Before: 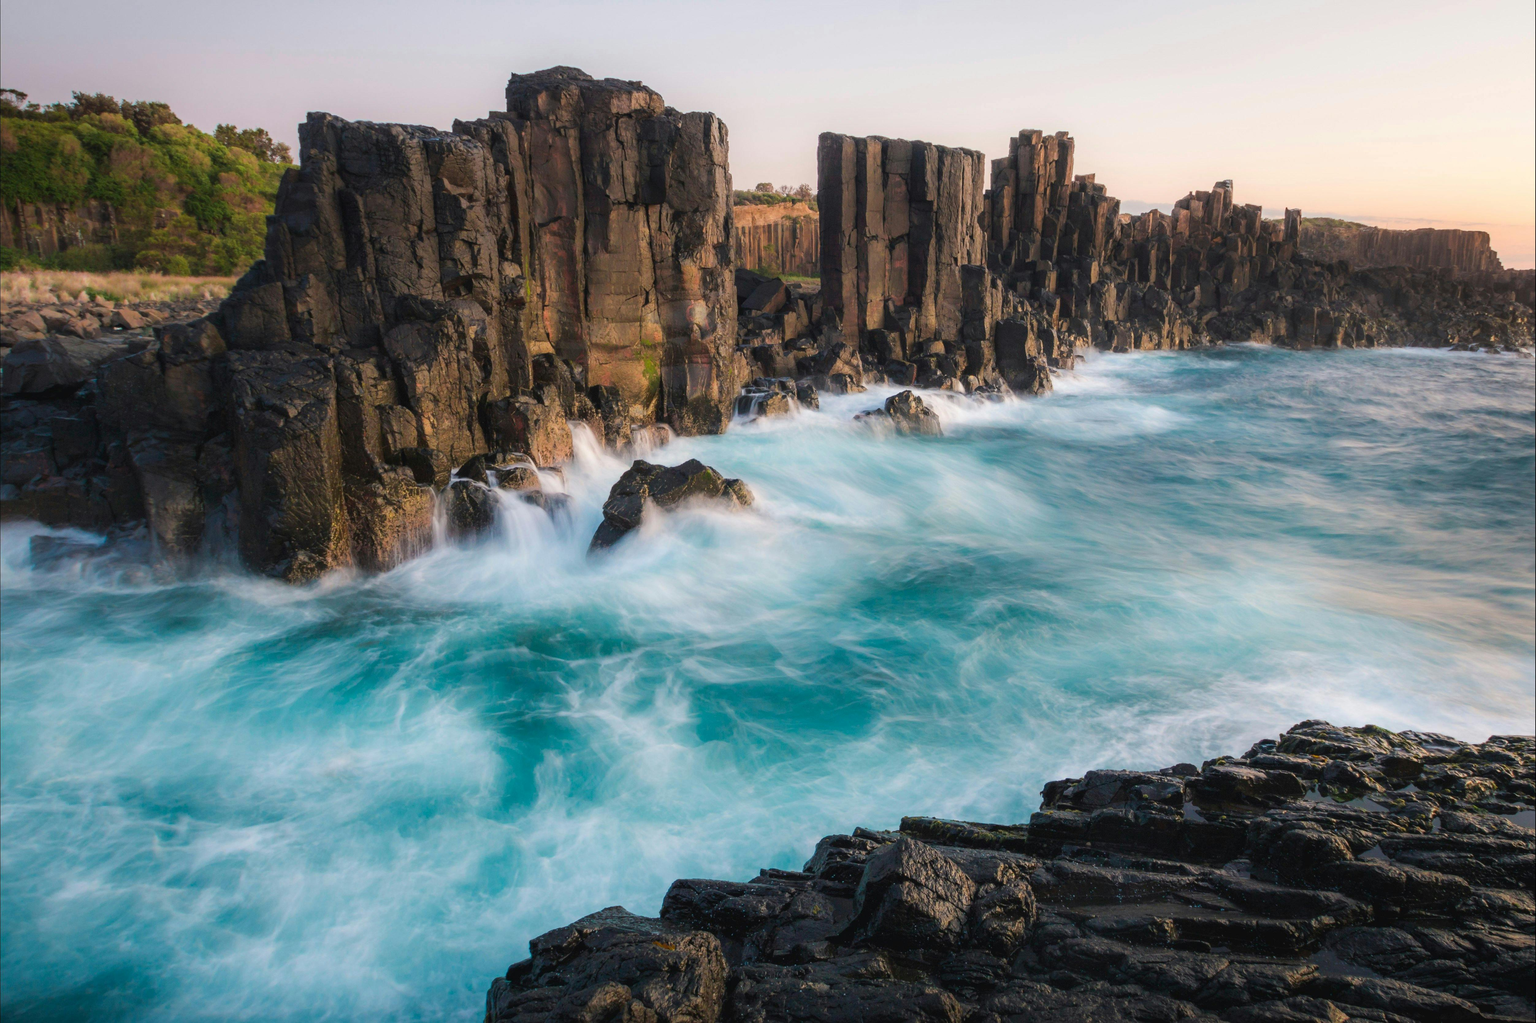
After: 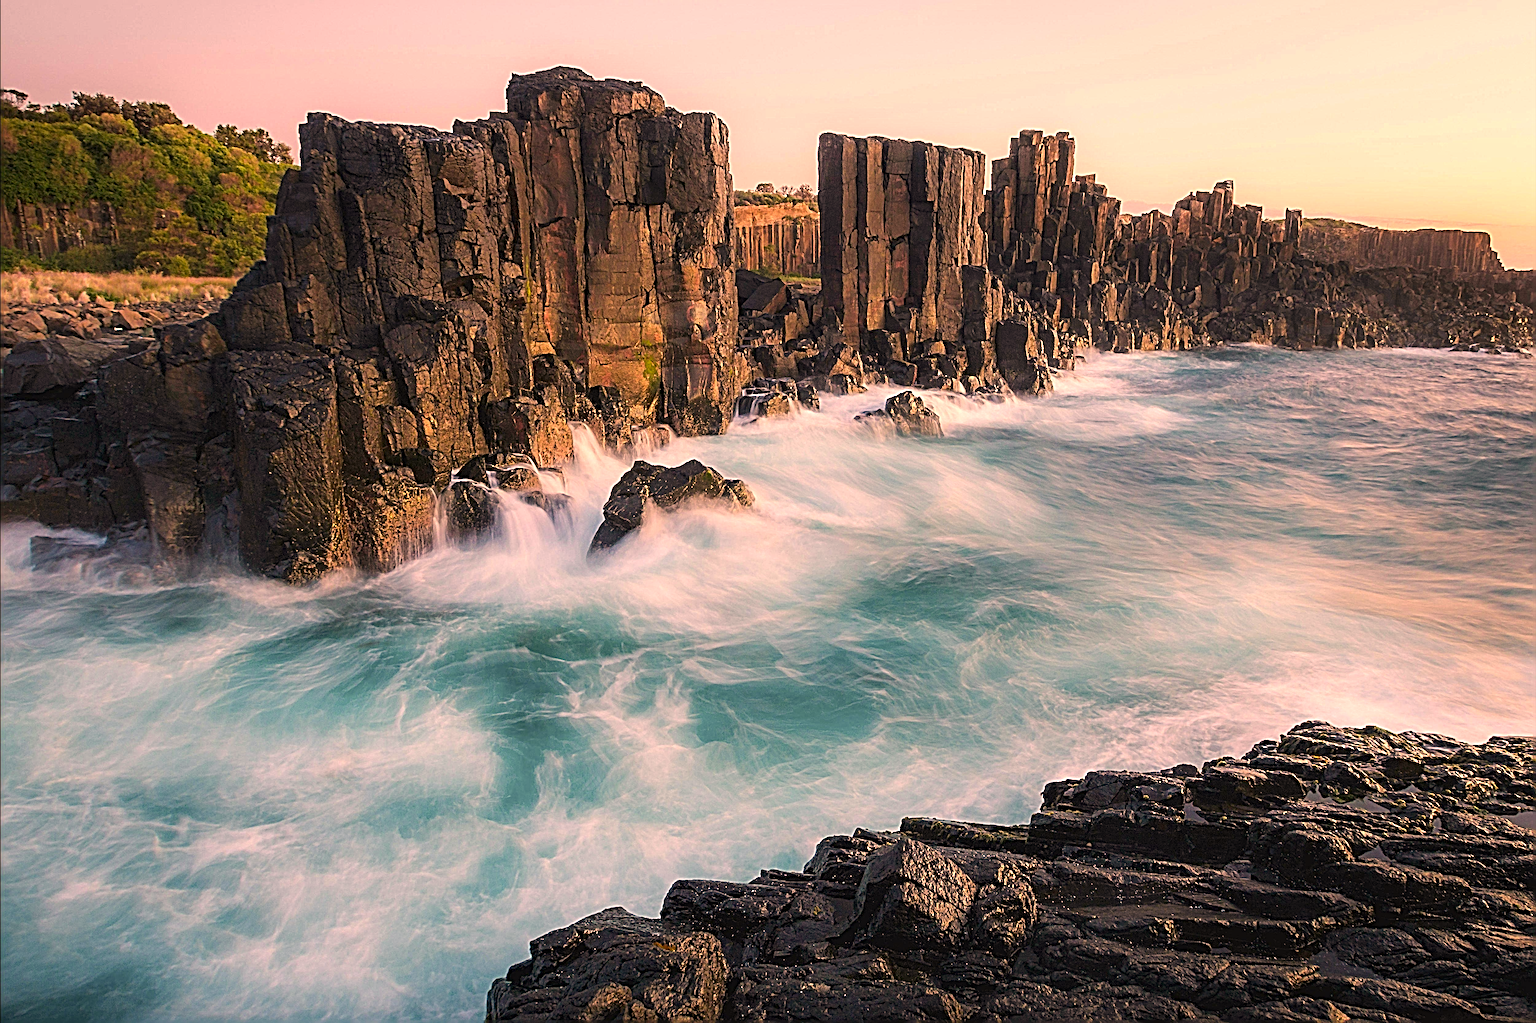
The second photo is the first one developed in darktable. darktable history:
sharpen: radius 6.298, amount 1.786, threshold 0.13
color correction: highlights a* 22.65, highlights b* 22.39
exposure: exposure 0.202 EV, compensate highlight preservation false
